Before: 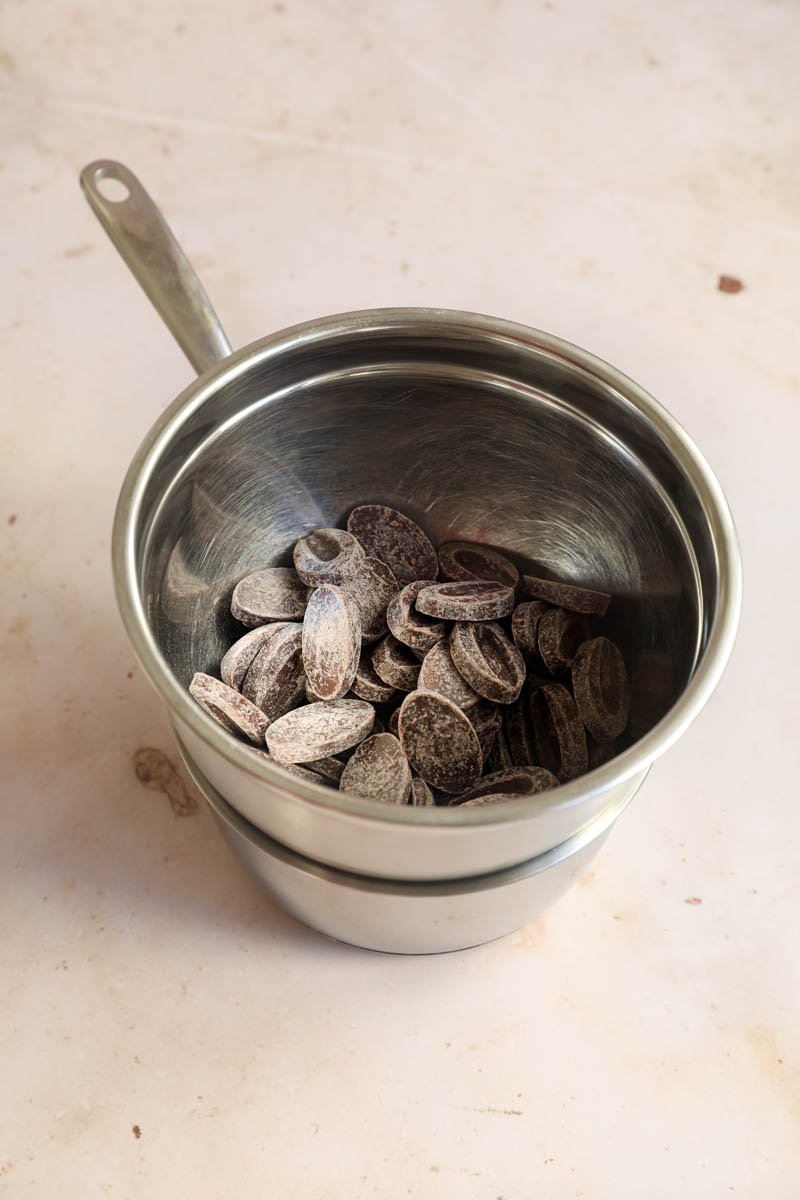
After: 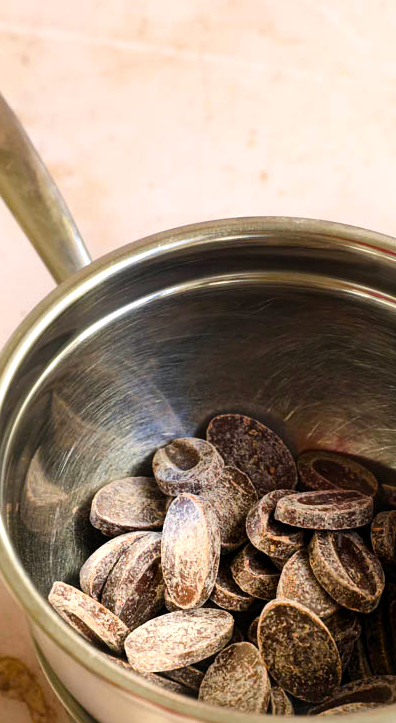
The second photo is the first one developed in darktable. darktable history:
color balance rgb: highlights gain › chroma 0.297%, highlights gain › hue 330.59°, linear chroma grading › global chroma 13.804%, perceptual saturation grading › global saturation 28.531%, perceptual saturation grading › mid-tones 12.362%, perceptual saturation grading › shadows 10.237%, global vibrance 20%
tone equalizer: -8 EV -0.412 EV, -7 EV -0.396 EV, -6 EV -0.336 EV, -5 EV -0.191 EV, -3 EV 0.227 EV, -2 EV 0.321 EV, -1 EV 0.364 EV, +0 EV 0.423 EV, edges refinement/feathering 500, mask exposure compensation -1.57 EV, preserve details no
crop: left 17.731%, top 7.656%, right 32.754%, bottom 32.045%
